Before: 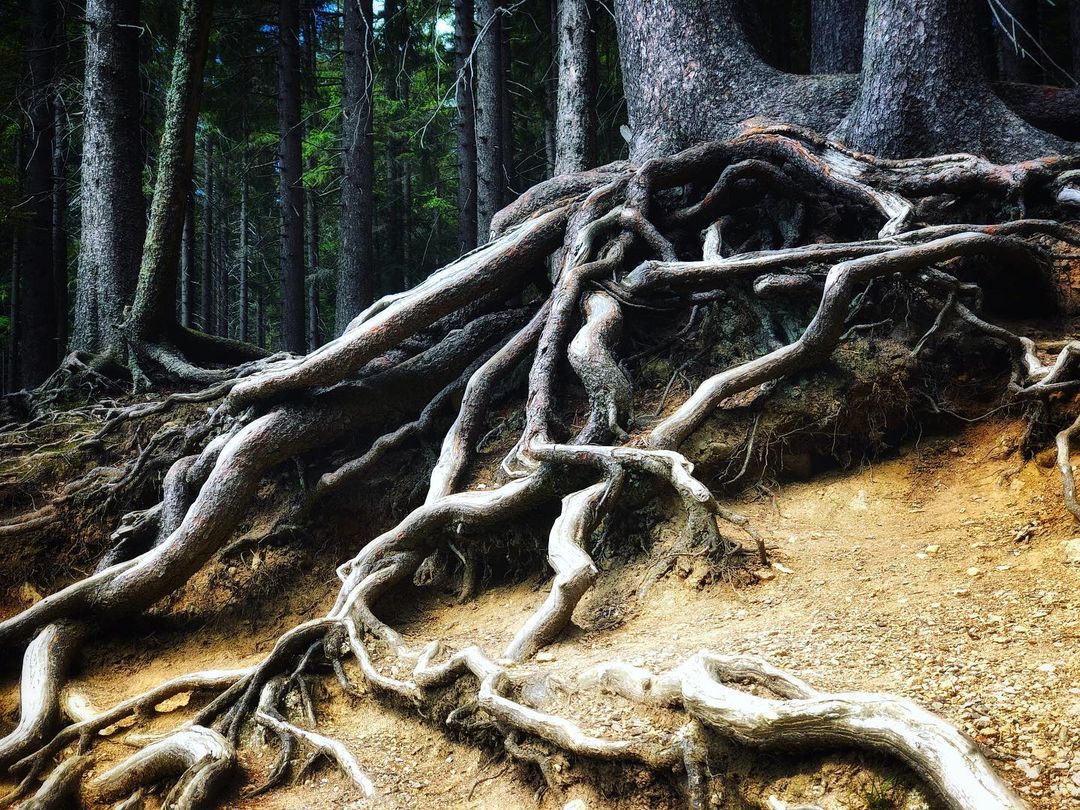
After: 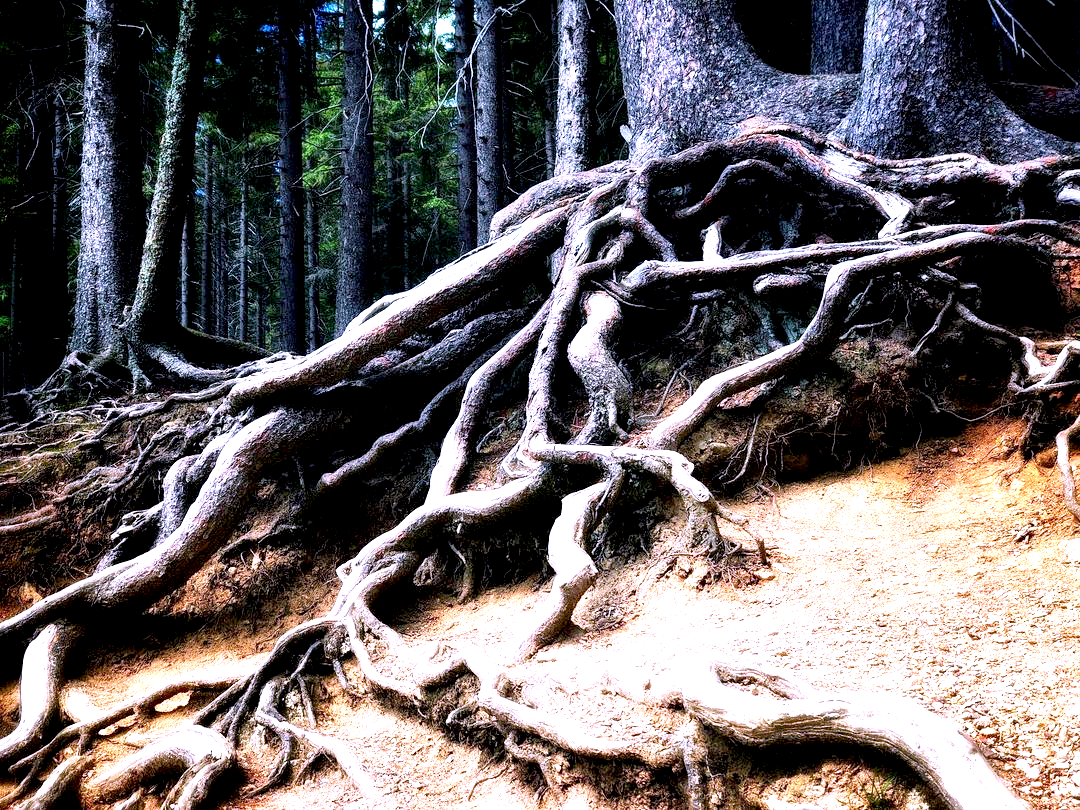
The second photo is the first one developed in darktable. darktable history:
exposure: black level correction 0.011, exposure 1.075 EV, compensate highlight preservation false
color correction: highlights a* 15.11, highlights b* -24.83
